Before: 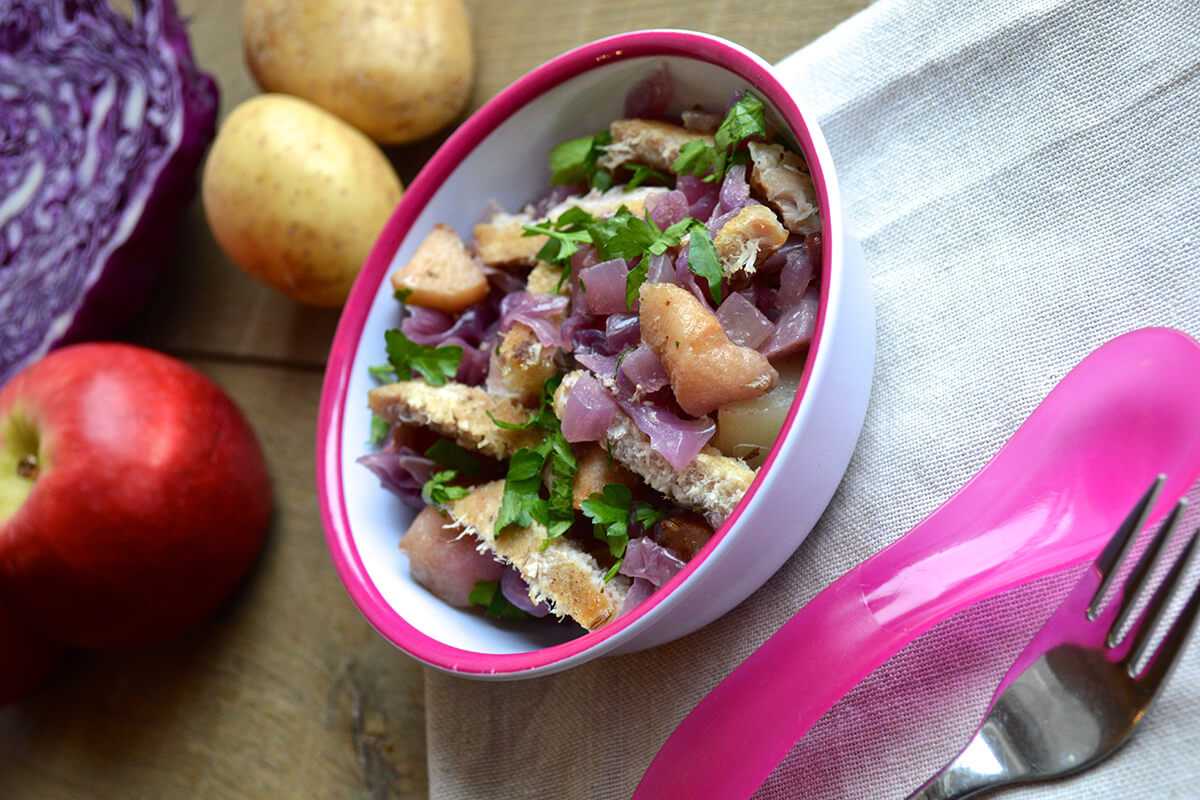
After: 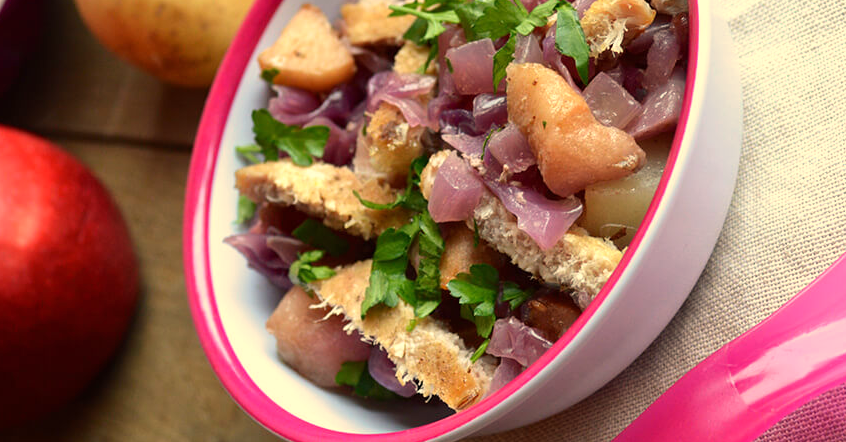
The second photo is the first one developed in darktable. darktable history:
white balance: red 1.138, green 0.996, blue 0.812
crop: left 11.123%, top 27.61%, right 18.3%, bottom 17.034%
